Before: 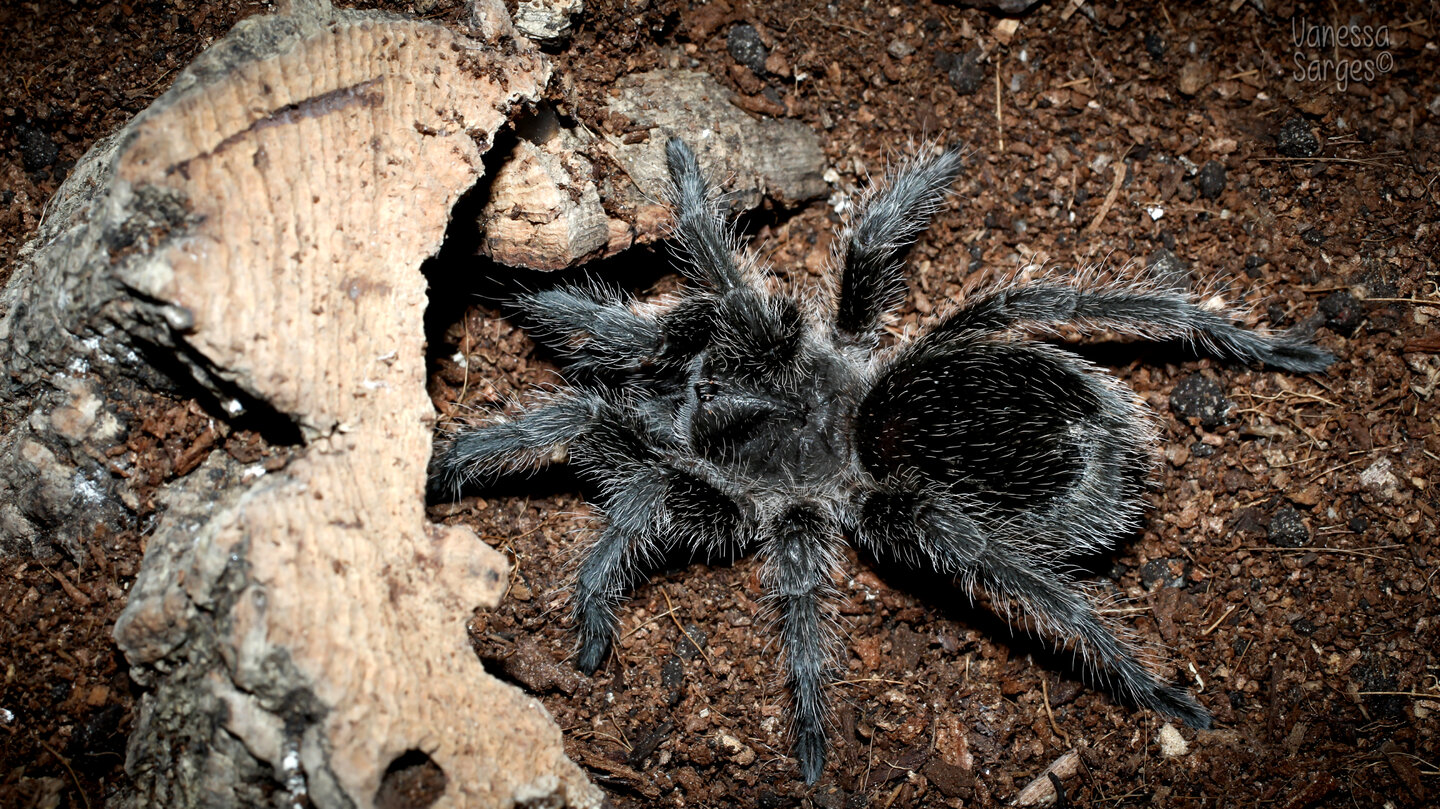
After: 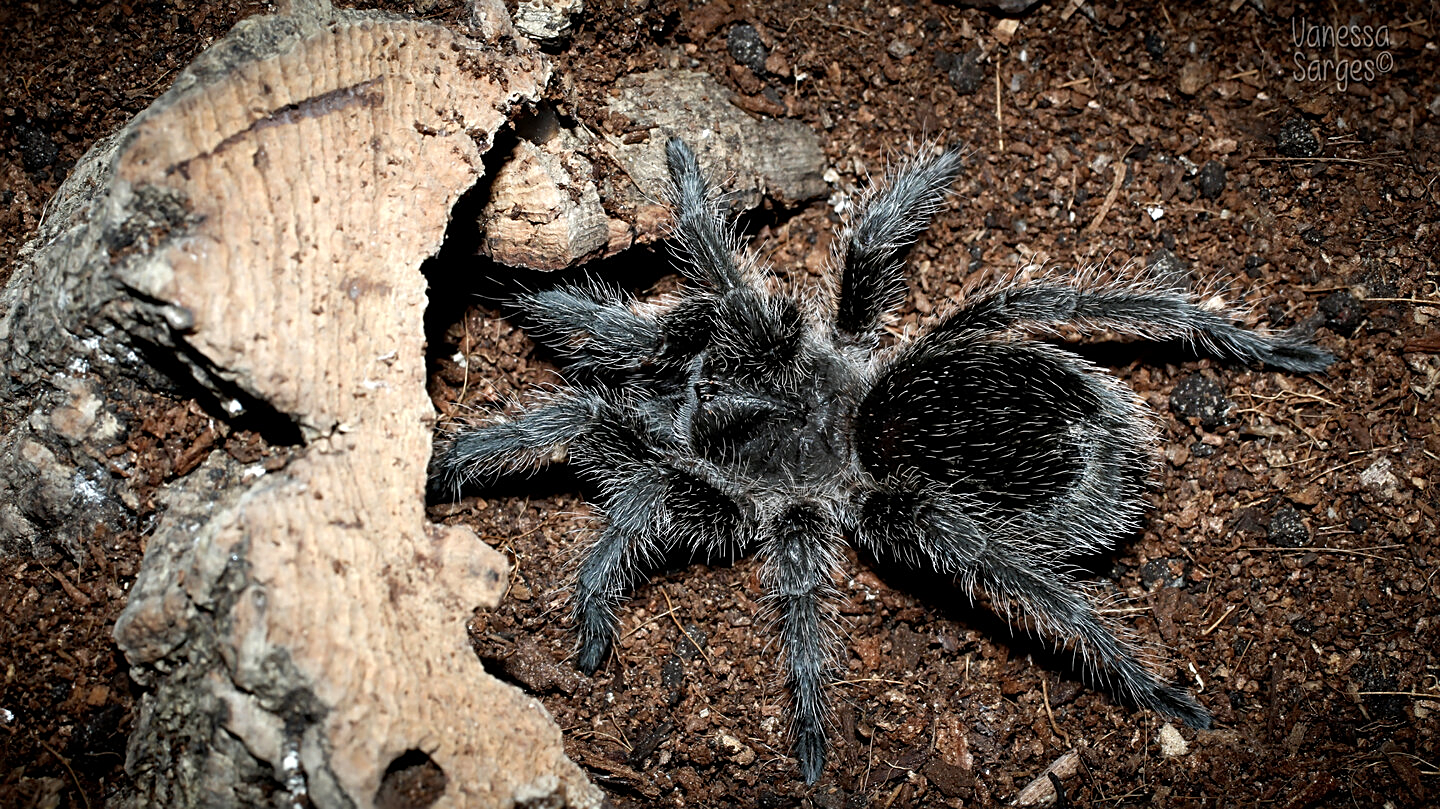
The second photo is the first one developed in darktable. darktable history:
color zones: curves: ch0 [(0.068, 0.464) (0.25, 0.5) (0.48, 0.508) (0.75, 0.536) (0.886, 0.476) (0.967, 0.456)]; ch1 [(0.066, 0.456) (0.25, 0.5) (0.616, 0.508) (0.746, 0.56) (0.934, 0.444)]
sharpen: on, module defaults
